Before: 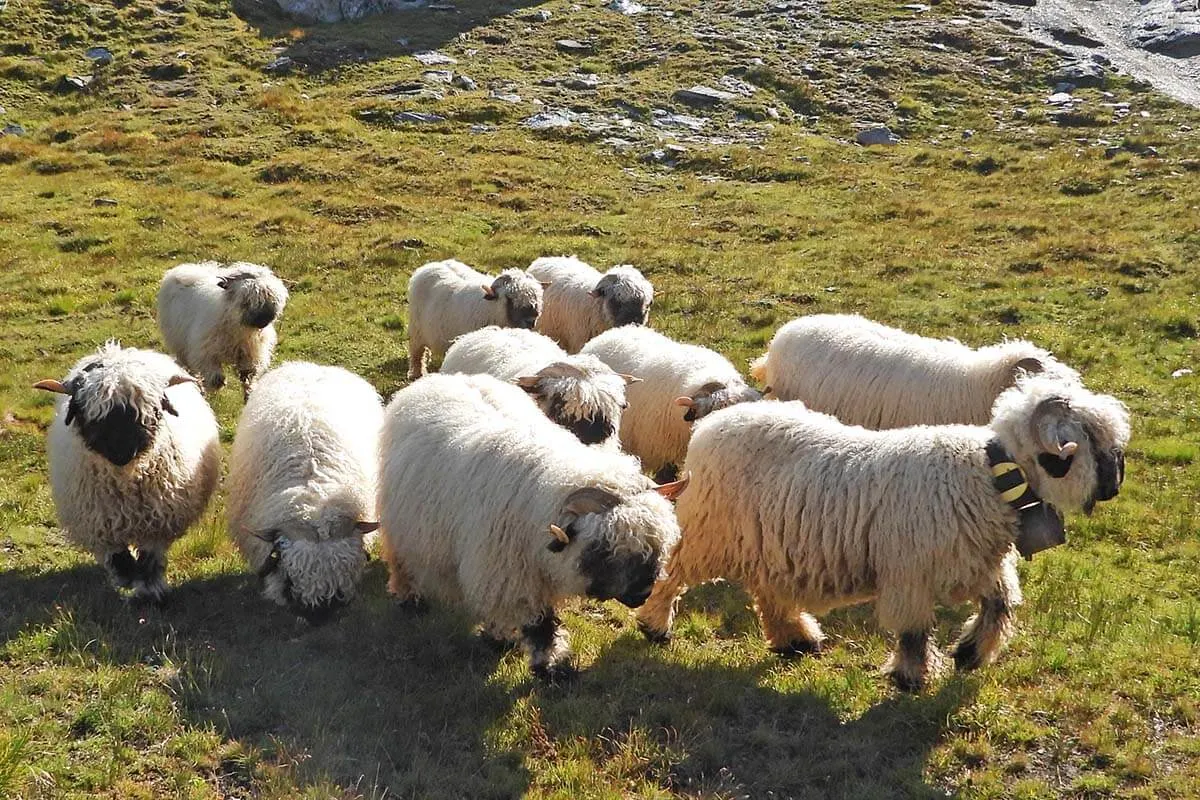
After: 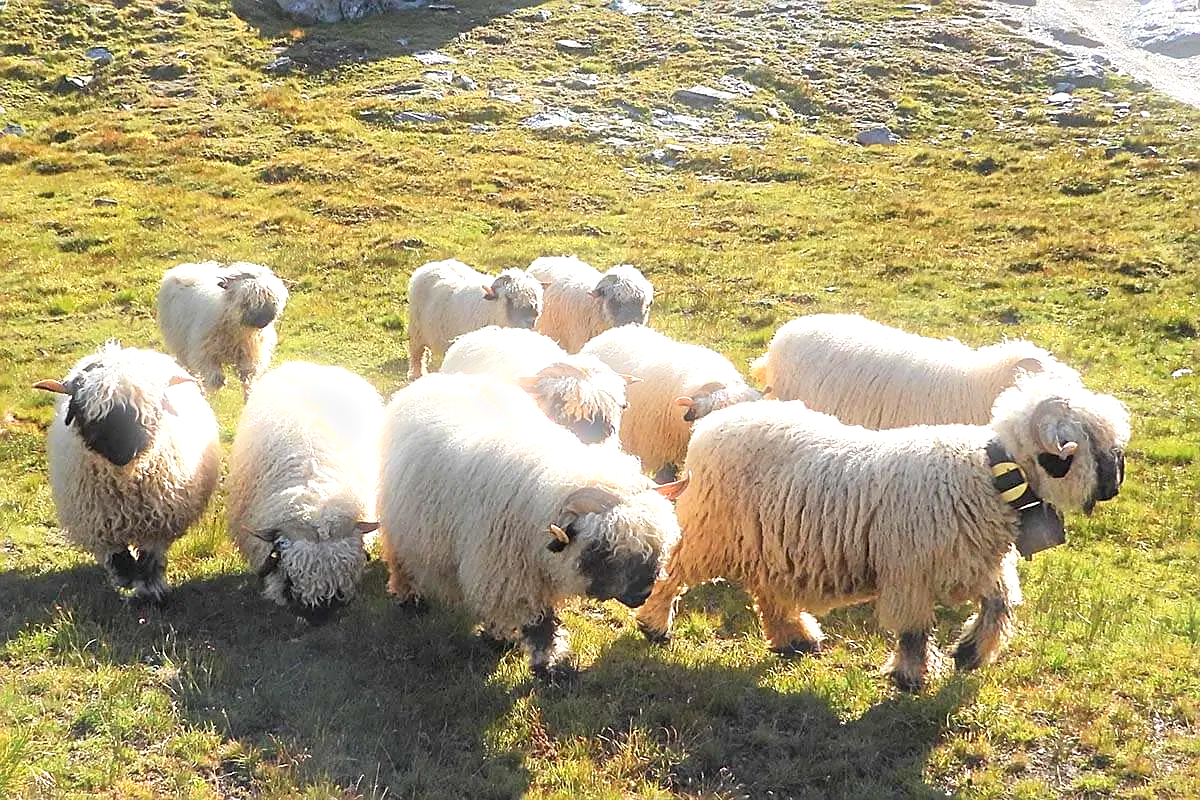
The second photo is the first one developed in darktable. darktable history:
exposure: black level correction 0.001, exposure 0.675 EV, compensate highlight preservation false
bloom: size 5%, threshold 95%, strength 15%
sharpen: on, module defaults
